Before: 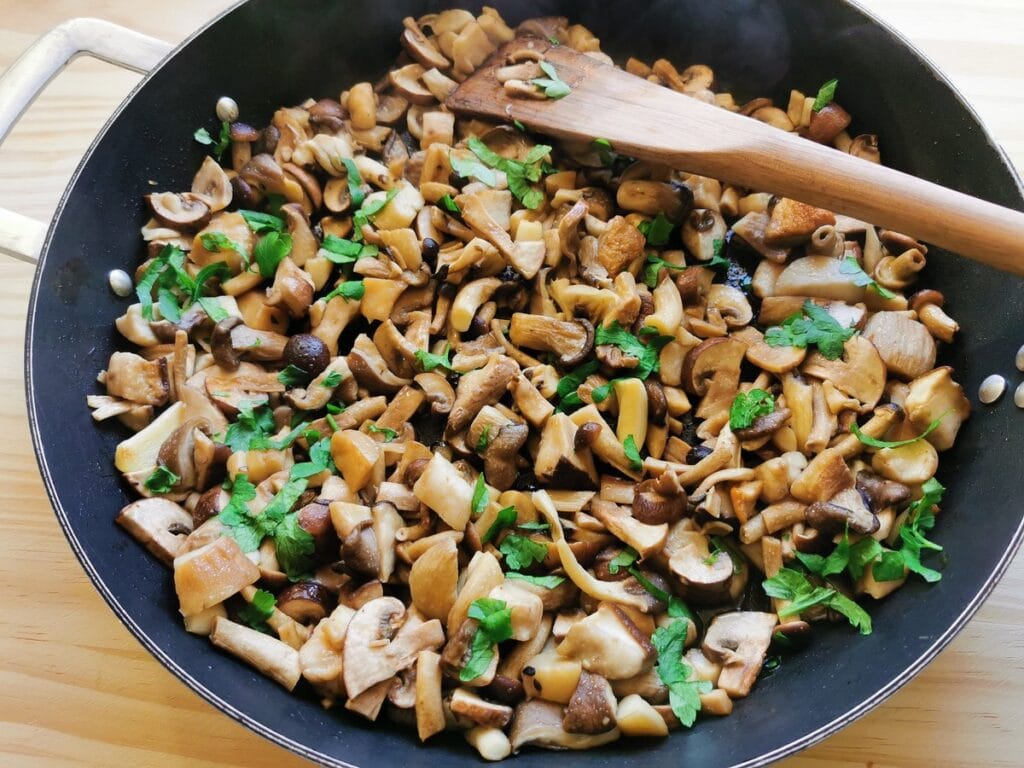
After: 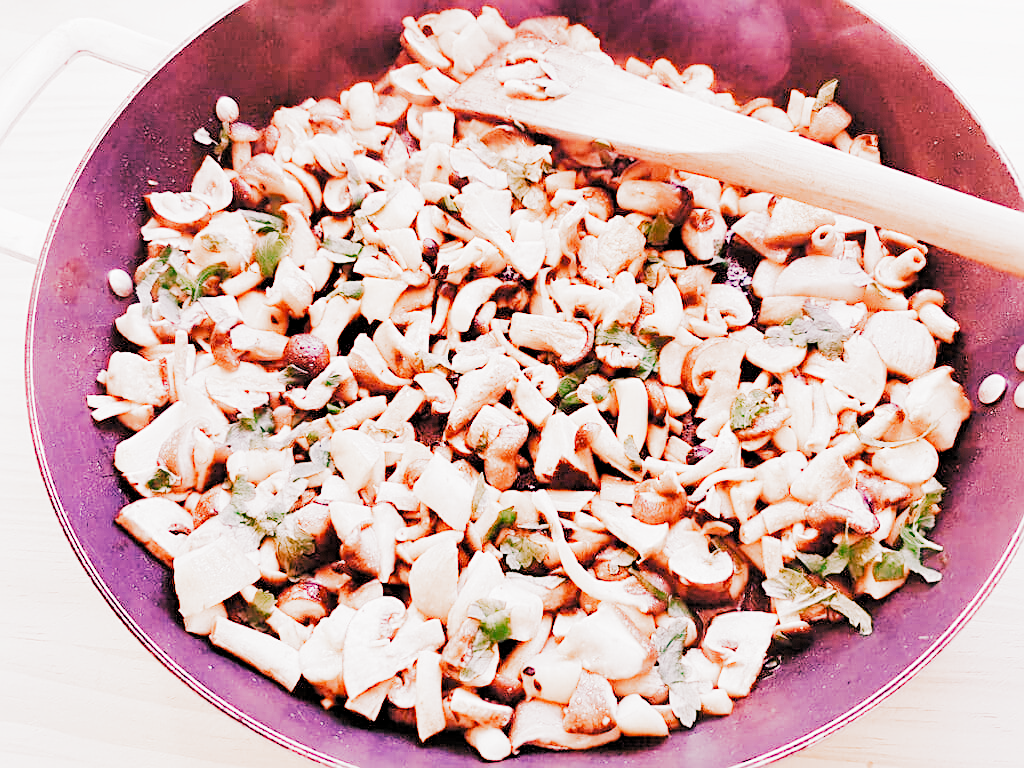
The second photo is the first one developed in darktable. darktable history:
sharpen: on, module defaults
exposure: exposure 0.64 EV, compensate highlight preservation false
white balance: red 3.121, blue 1.419
filmic: grey point source 9.28, black point source -5.14, white point source 5.67, grey point target 18, white point target 100, output power 2.2, latitude stops 2, contrast 1.5, saturation 100, global saturation 100
